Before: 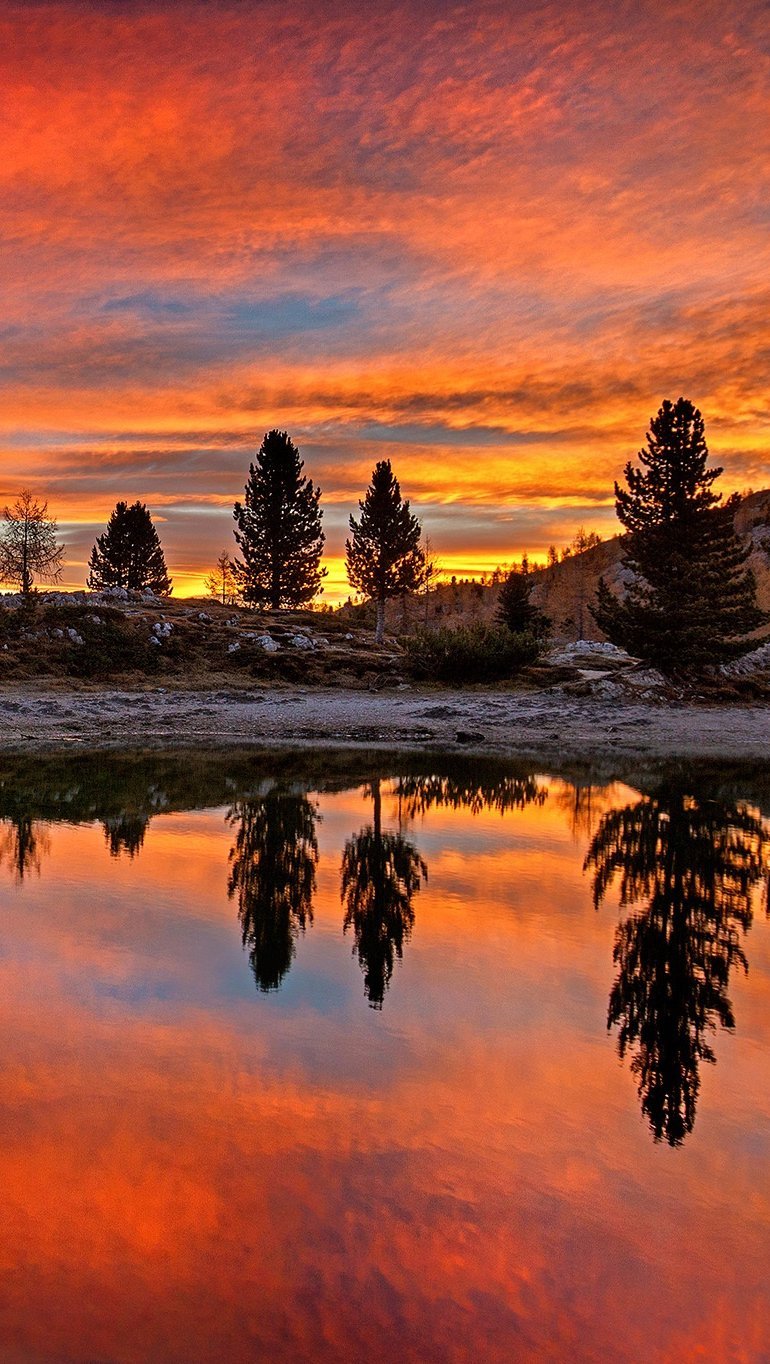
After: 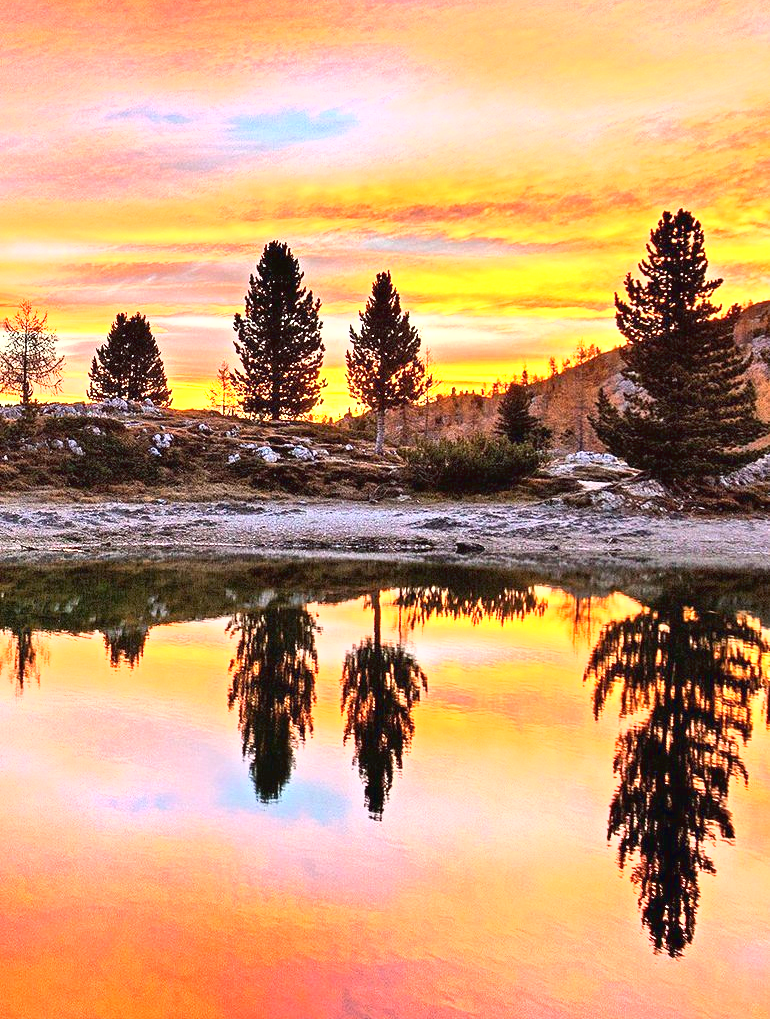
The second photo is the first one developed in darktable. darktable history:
crop: top 13.892%, bottom 11.399%
tone curve: curves: ch0 [(0, 0) (0.003, 0.032) (0.011, 0.036) (0.025, 0.049) (0.044, 0.075) (0.069, 0.112) (0.1, 0.151) (0.136, 0.197) (0.177, 0.241) (0.224, 0.295) (0.277, 0.355) (0.335, 0.429) (0.399, 0.512) (0.468, 0.607) (0.543, 0.702) (0.623, 0.796) (0.709, 0.903) (0.801, 0.987) (0.898, 0.997) (1, 1)]
exposure: black level correction 0, exposure 1.2 EV, compensate highlight preservation false
